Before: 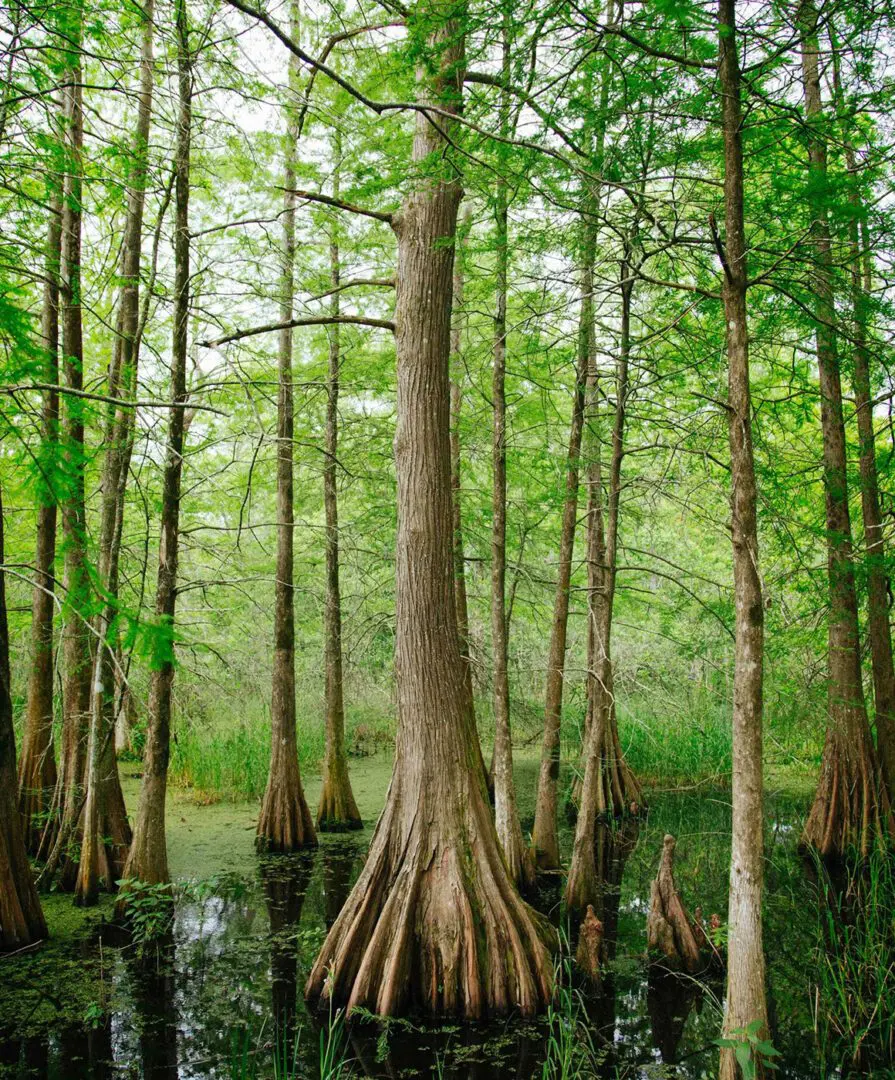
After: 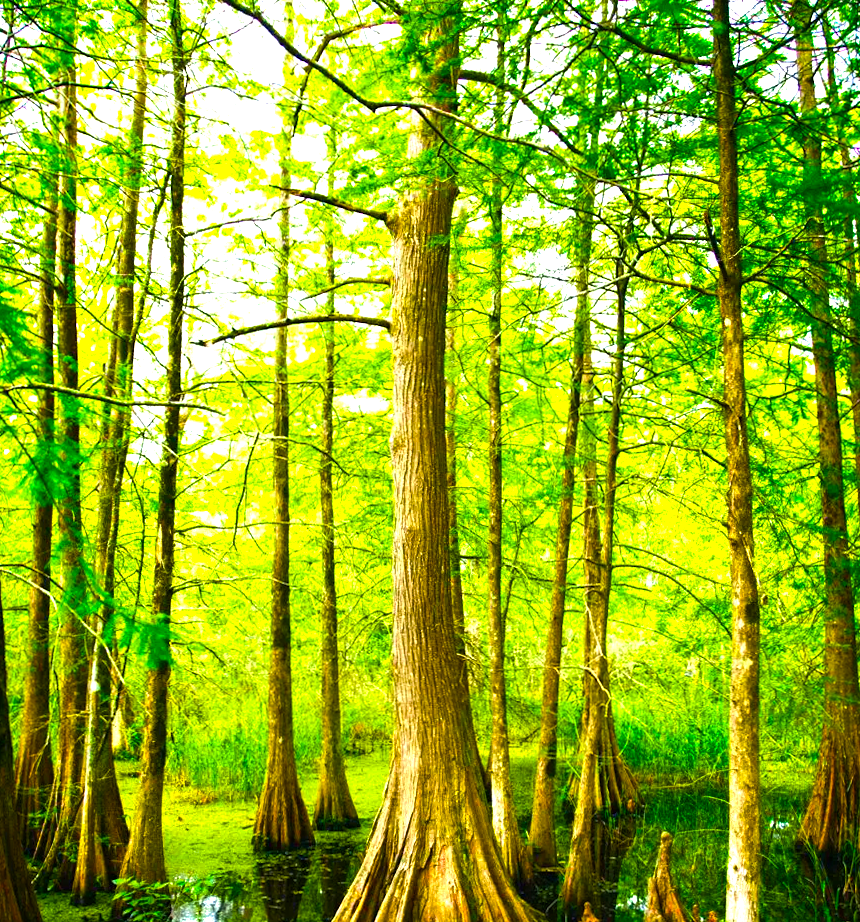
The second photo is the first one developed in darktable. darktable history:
crop and rotate: angle 0.2°, left 0.275%, right 3.127%, bottom 14.18%
velvia: strength 10%
exposure: black level correction 0, exposure 0.7 EV, compensate exposure bias true, compensate highlight preservation false
color balance rgb: linear chroma grading › shadows -40%, linear chroma grading › highlights 40%, linear chroma grading › global chroma 45%, linear chroma grading › mid-tones -30%, perceptual saturation grading › global saturation 55%, perceptual saturation grading › highlights -50%, perceptual saturation grading › mid-tones 40%, perceptual saturation grading › shadows 30%, perceptual brilliance grading › global brilliance 20%, perceptual brilliance grading › shadows -40%, global vibrance 35%
